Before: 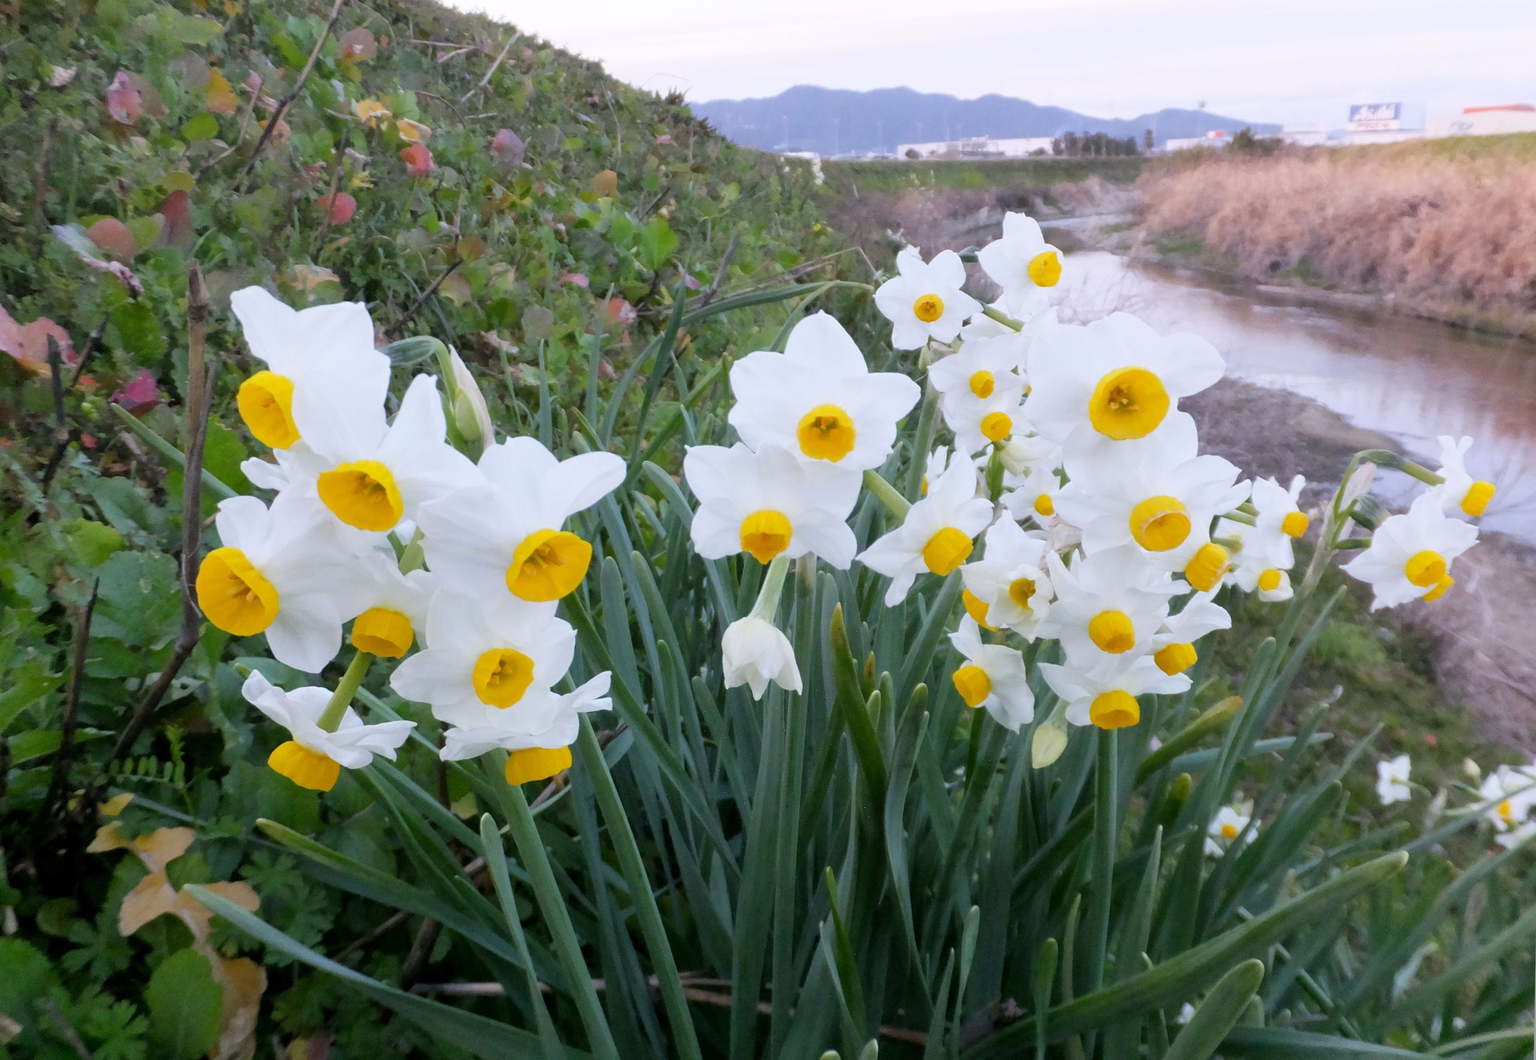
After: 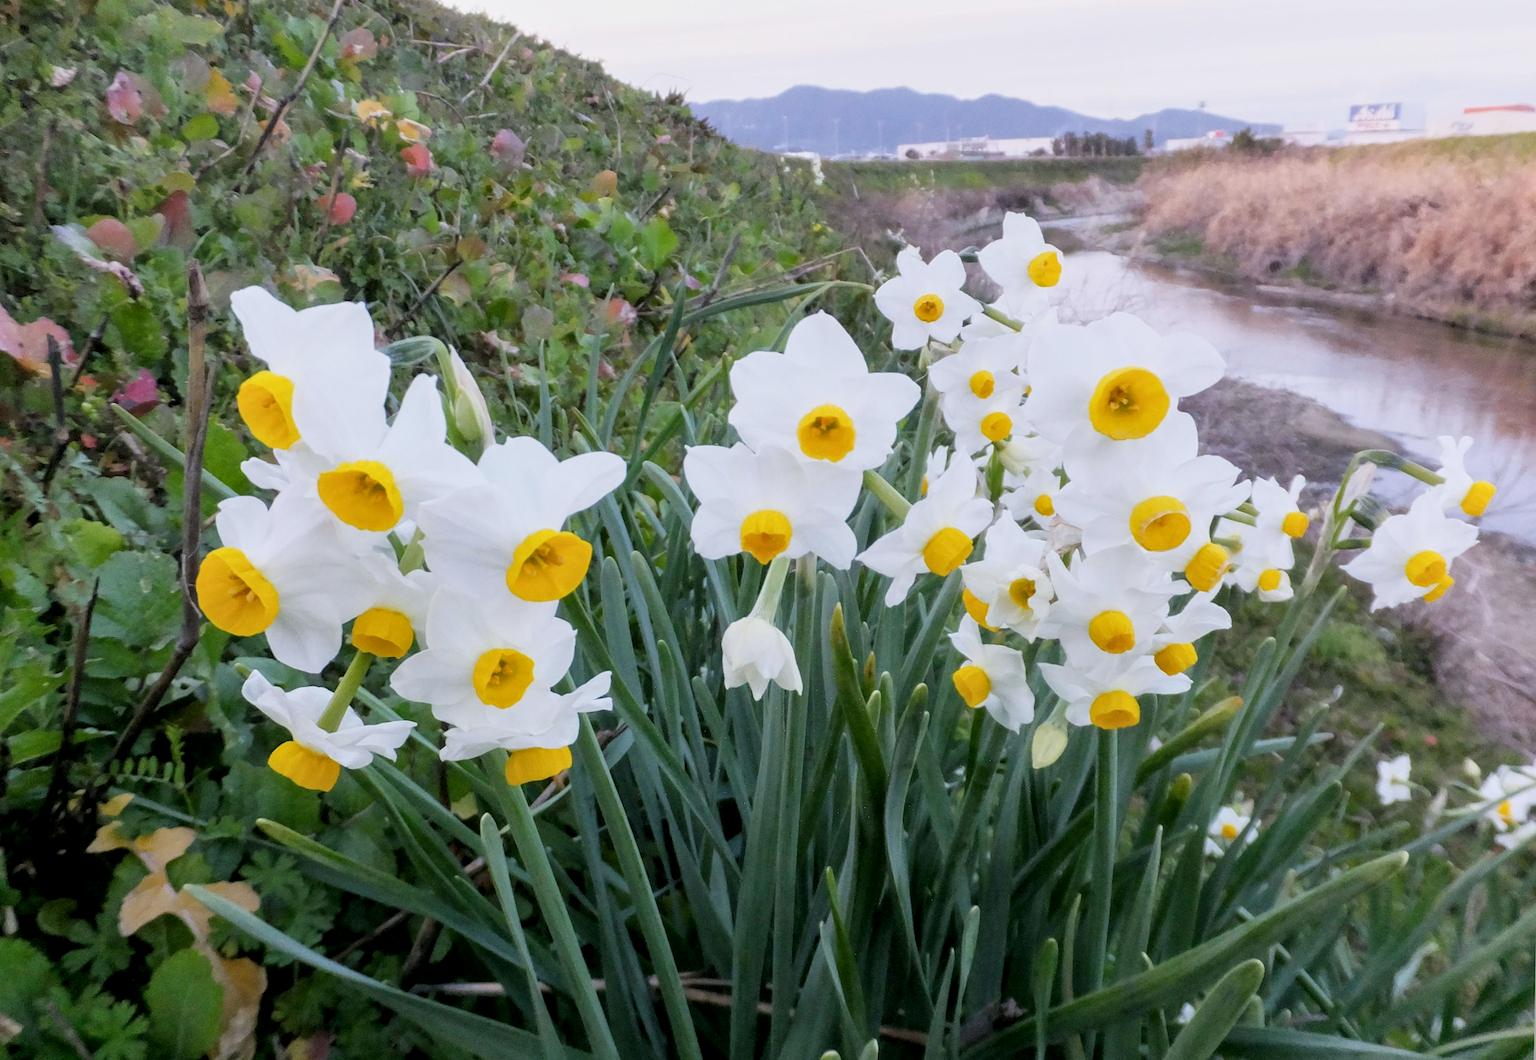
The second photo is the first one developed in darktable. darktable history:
exposure: exposure 0.16 EV, compensate highlight preservation false
filmic rgb: black relative exposure -14.31 EV, white relative exposure 3.36 EV, threshold 2.99 EV, hardness 7.87, contrast 0.995, enable highlight reconstruction true
local contrast: on, module defaults
